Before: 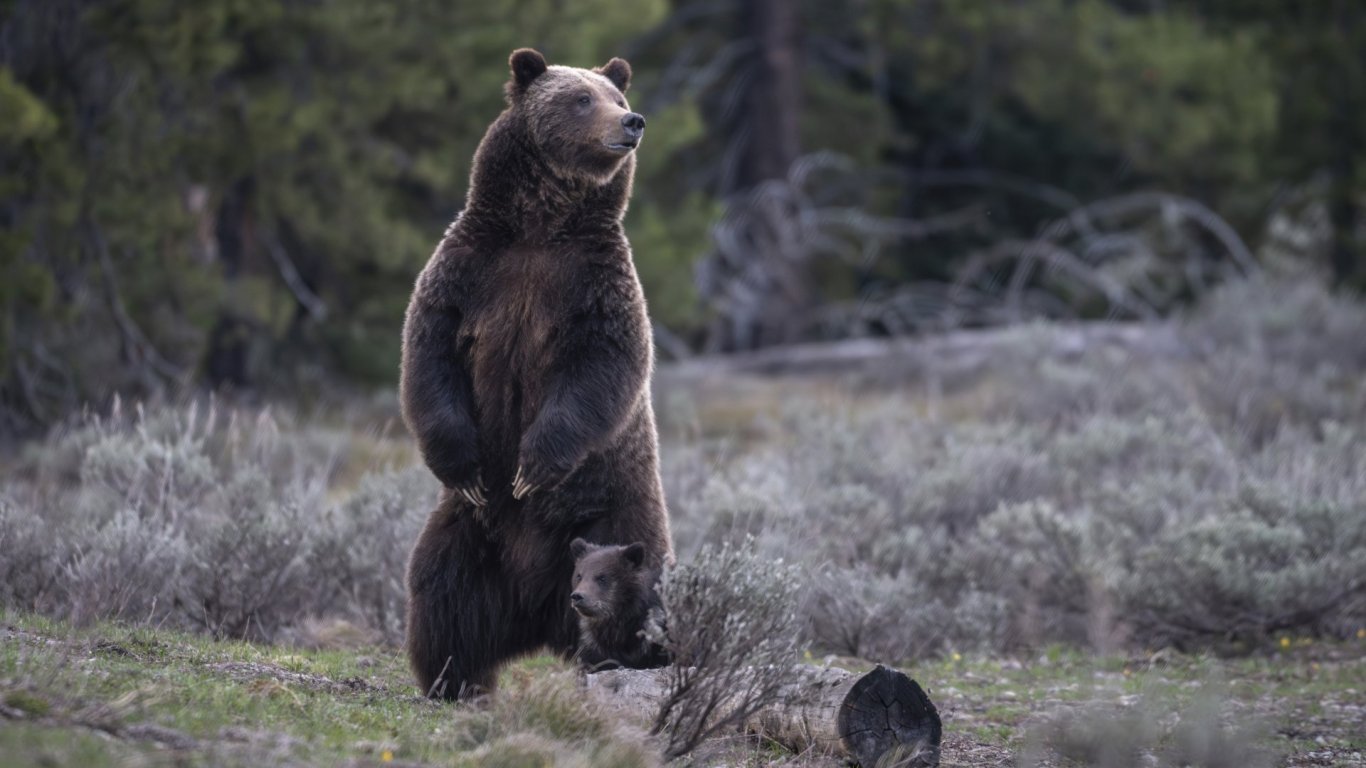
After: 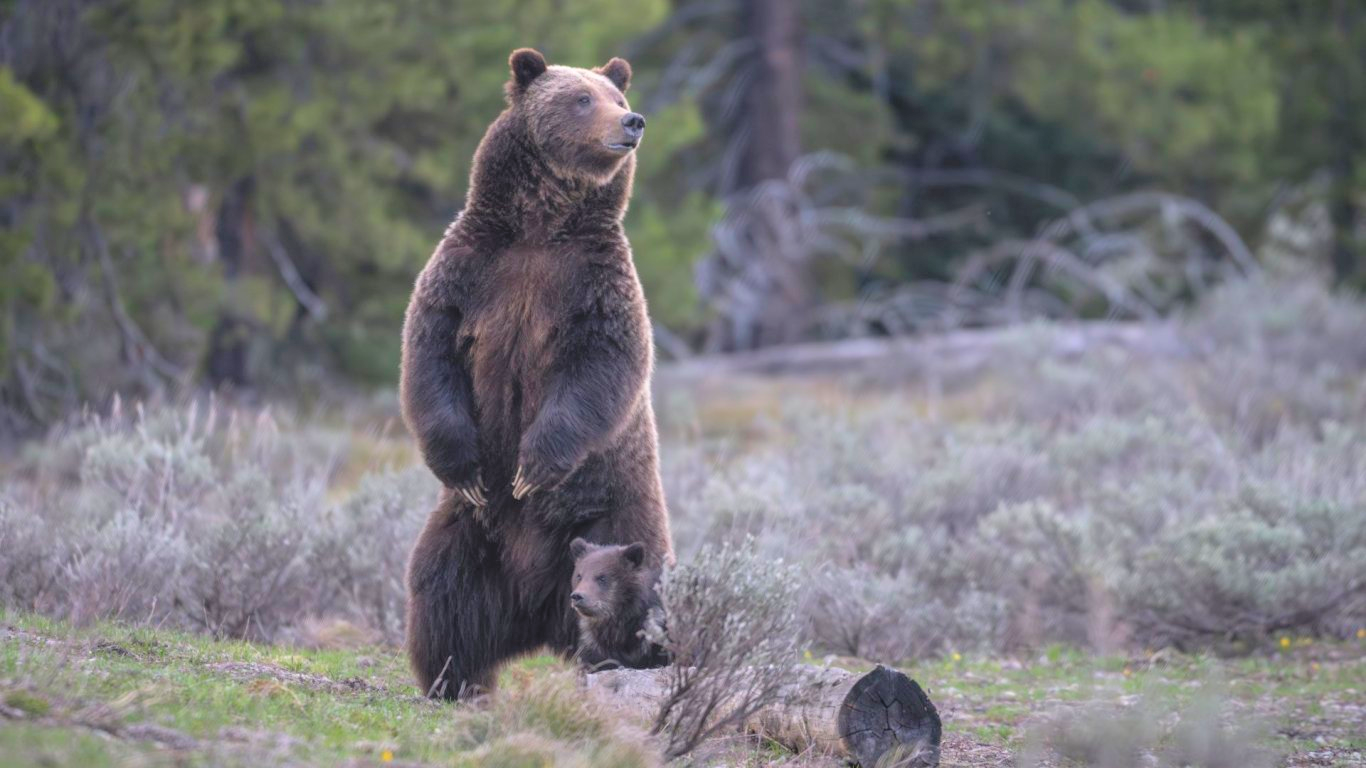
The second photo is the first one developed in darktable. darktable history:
color contrast: green-magenta contrast 1.69, blue-yellow contrast 1.49
contrast brightness saturation: brightness 0.28
